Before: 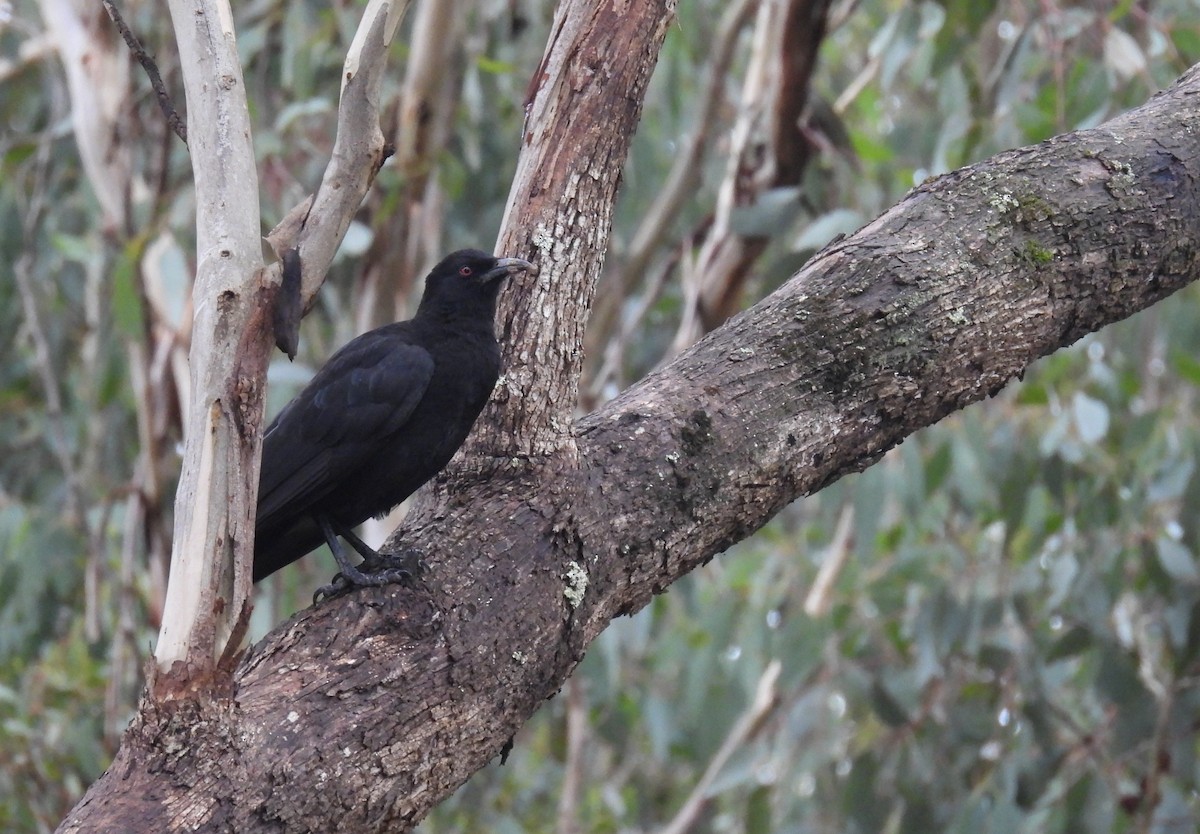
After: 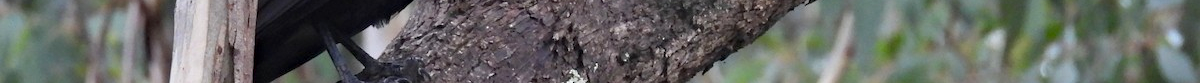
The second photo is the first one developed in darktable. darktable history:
crop and rotate: top 59.084%, bottom 30.916%
haze removal: compatibility mode true, adaptive false
